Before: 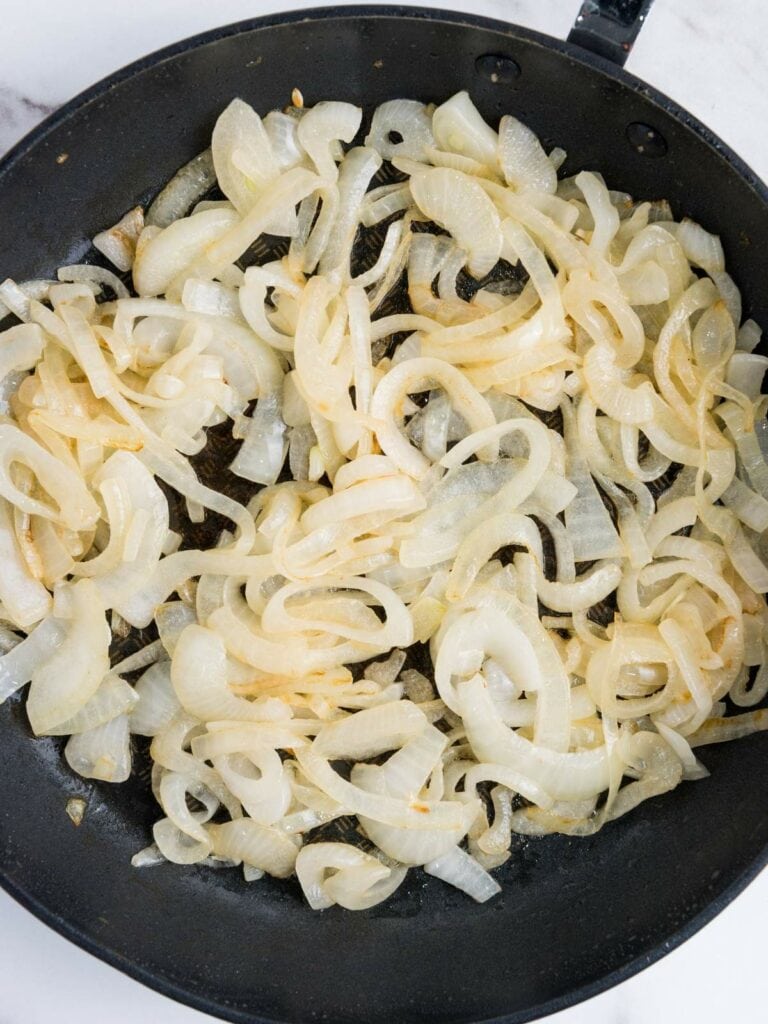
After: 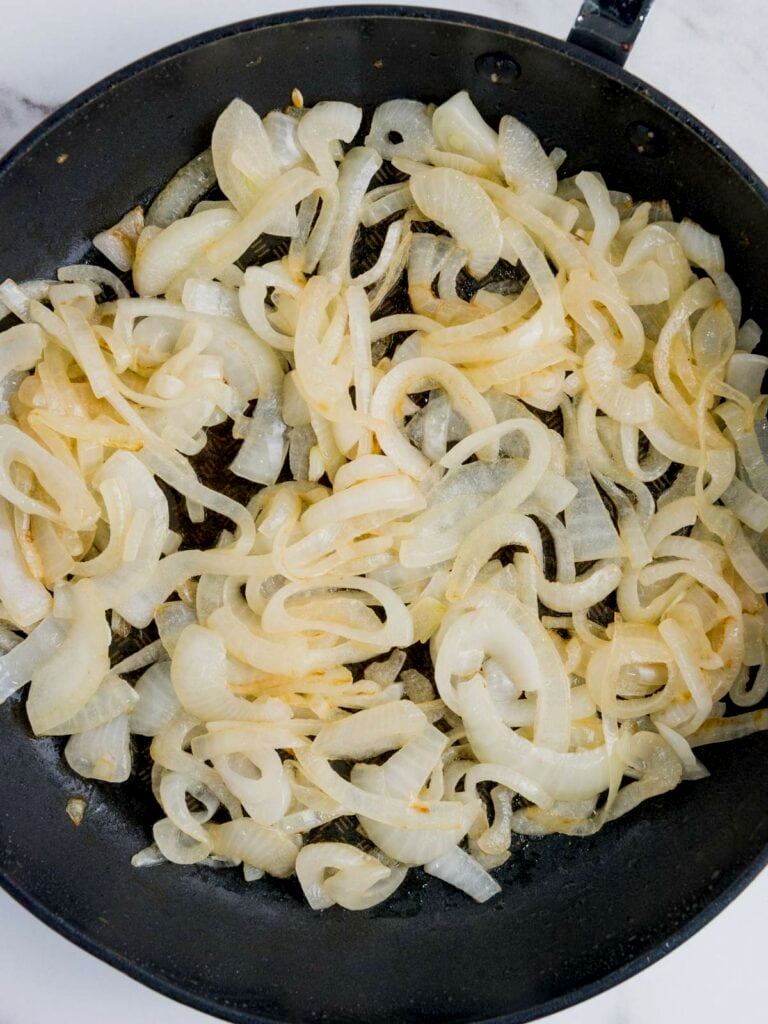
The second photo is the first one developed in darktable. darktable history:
exposure: black level correction 0.006, exposure -0.226 EV, compensate highlight preservation false
vibrance: on, module defaults
contrast brightness saturation: saturation 0.1
